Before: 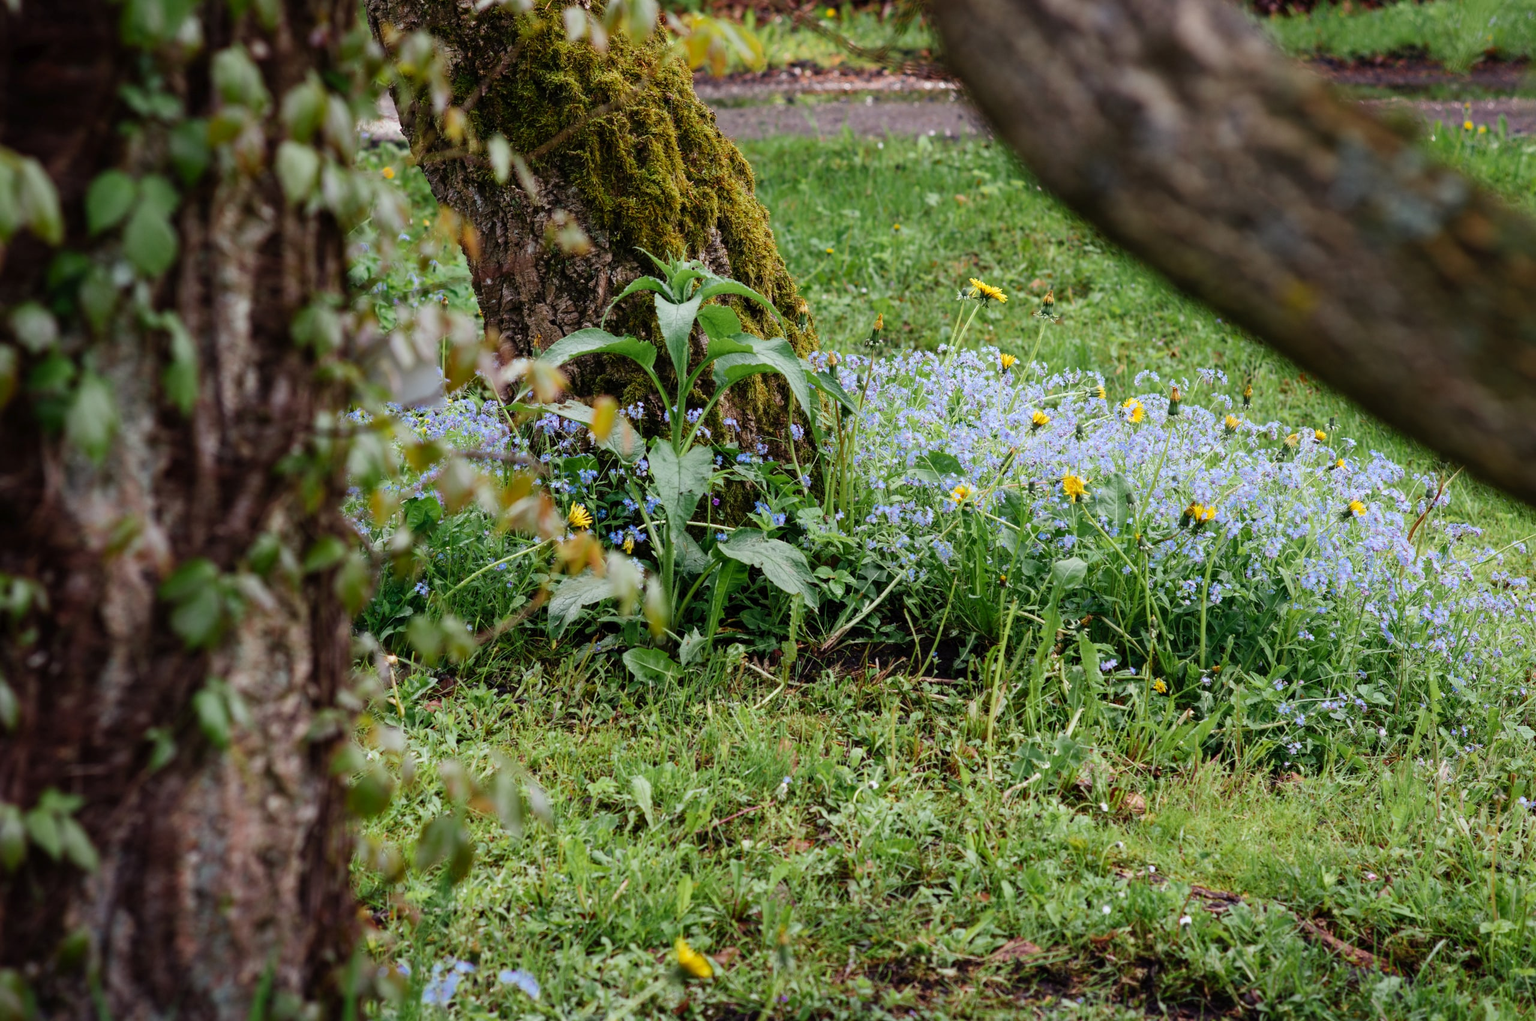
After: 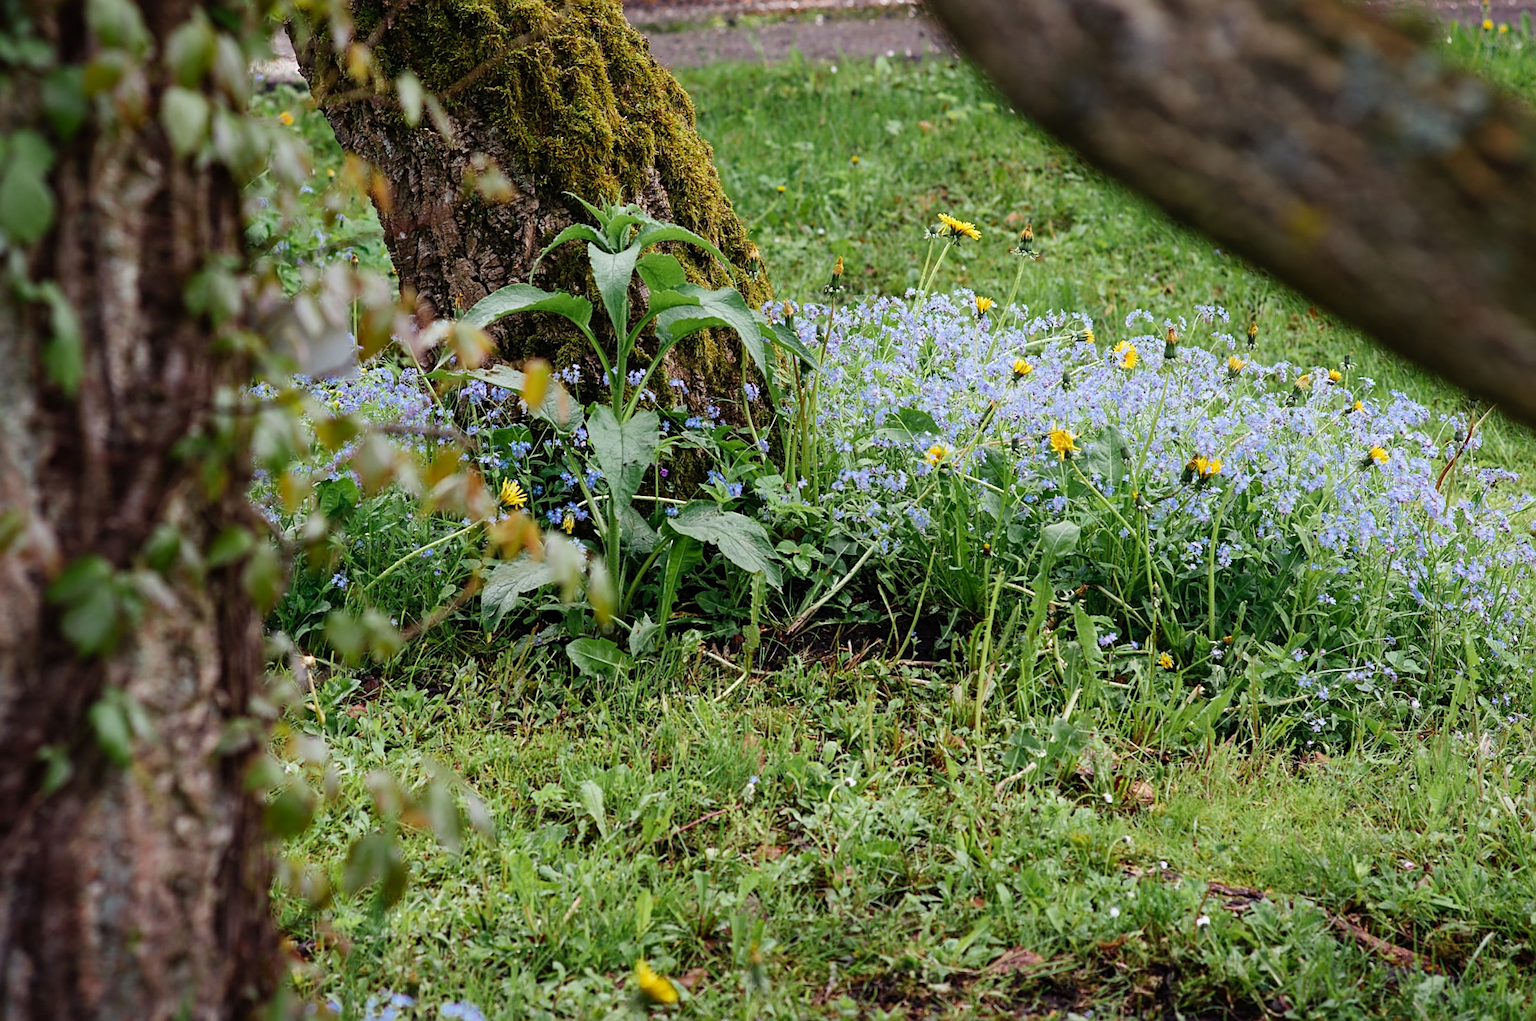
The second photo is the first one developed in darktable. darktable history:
crop and rotate: angle 1.96°, left 5.673%, top 5.673%
sharpen: on, module defaults
